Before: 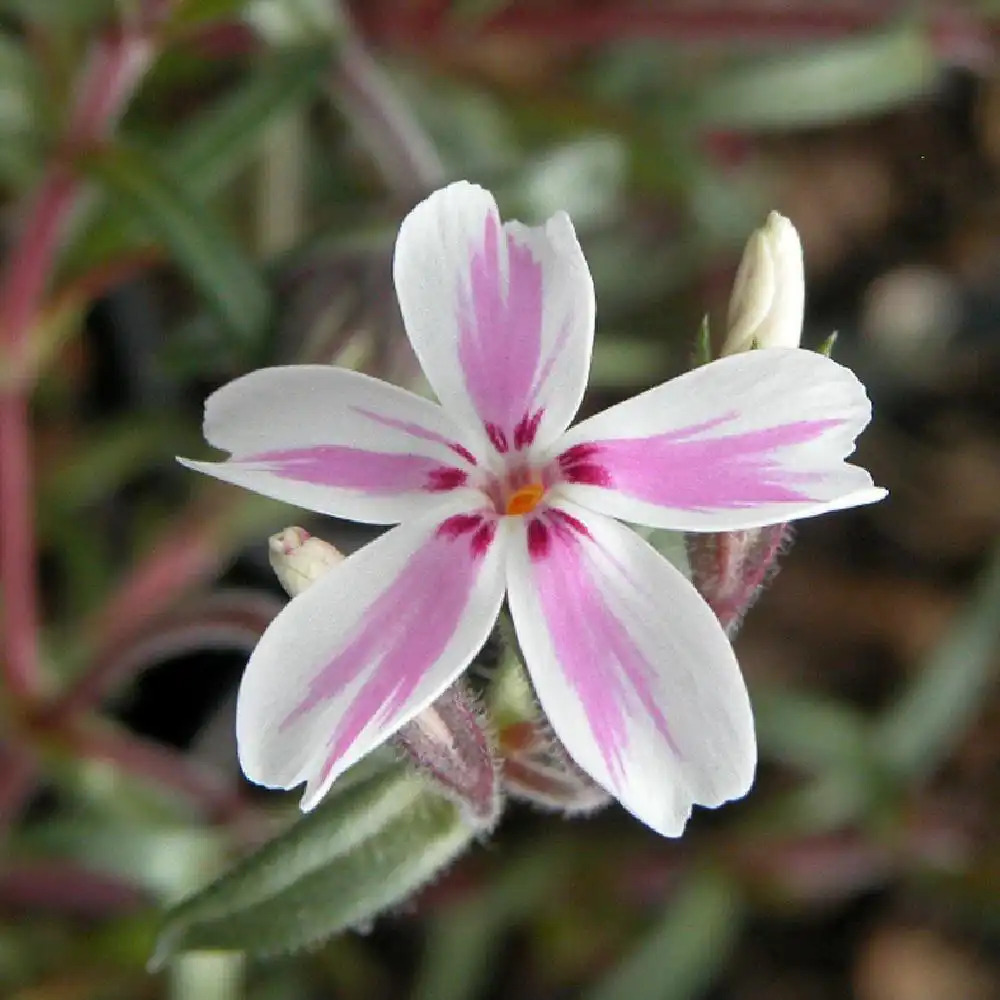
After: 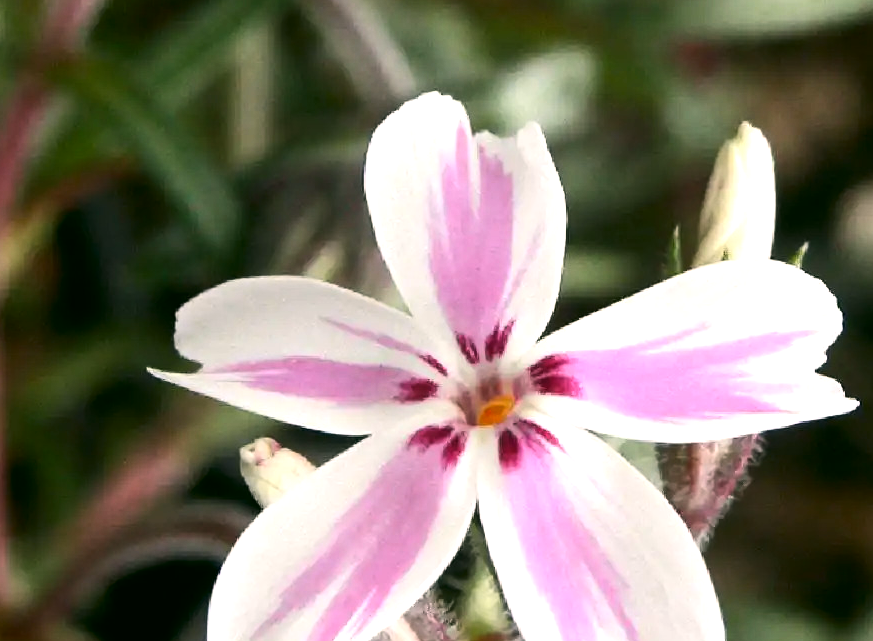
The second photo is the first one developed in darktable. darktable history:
contrast brightness saturation: contrast 0.139
crop: left 2.985%, top 8.937%, right 9.664%, bottom 26.894%
tone equalizer: -8 EV -0.735 EV, -7 EV -0.73 EV, -6 EV -0.563 EV, -5 EV -0.364 EV, -3 EV 0.394 EV, -2 EV 0.6 EV, -1 EV 0.699 EV, +0 EV 0.773 EV, edges refinement/feathering 500, mask exposure compensation -1.57 EV, preserve details no
color correction: highlights a* 3.96, highlights b* 4.96, shadows a* -7.41, shadows b* 4.54
